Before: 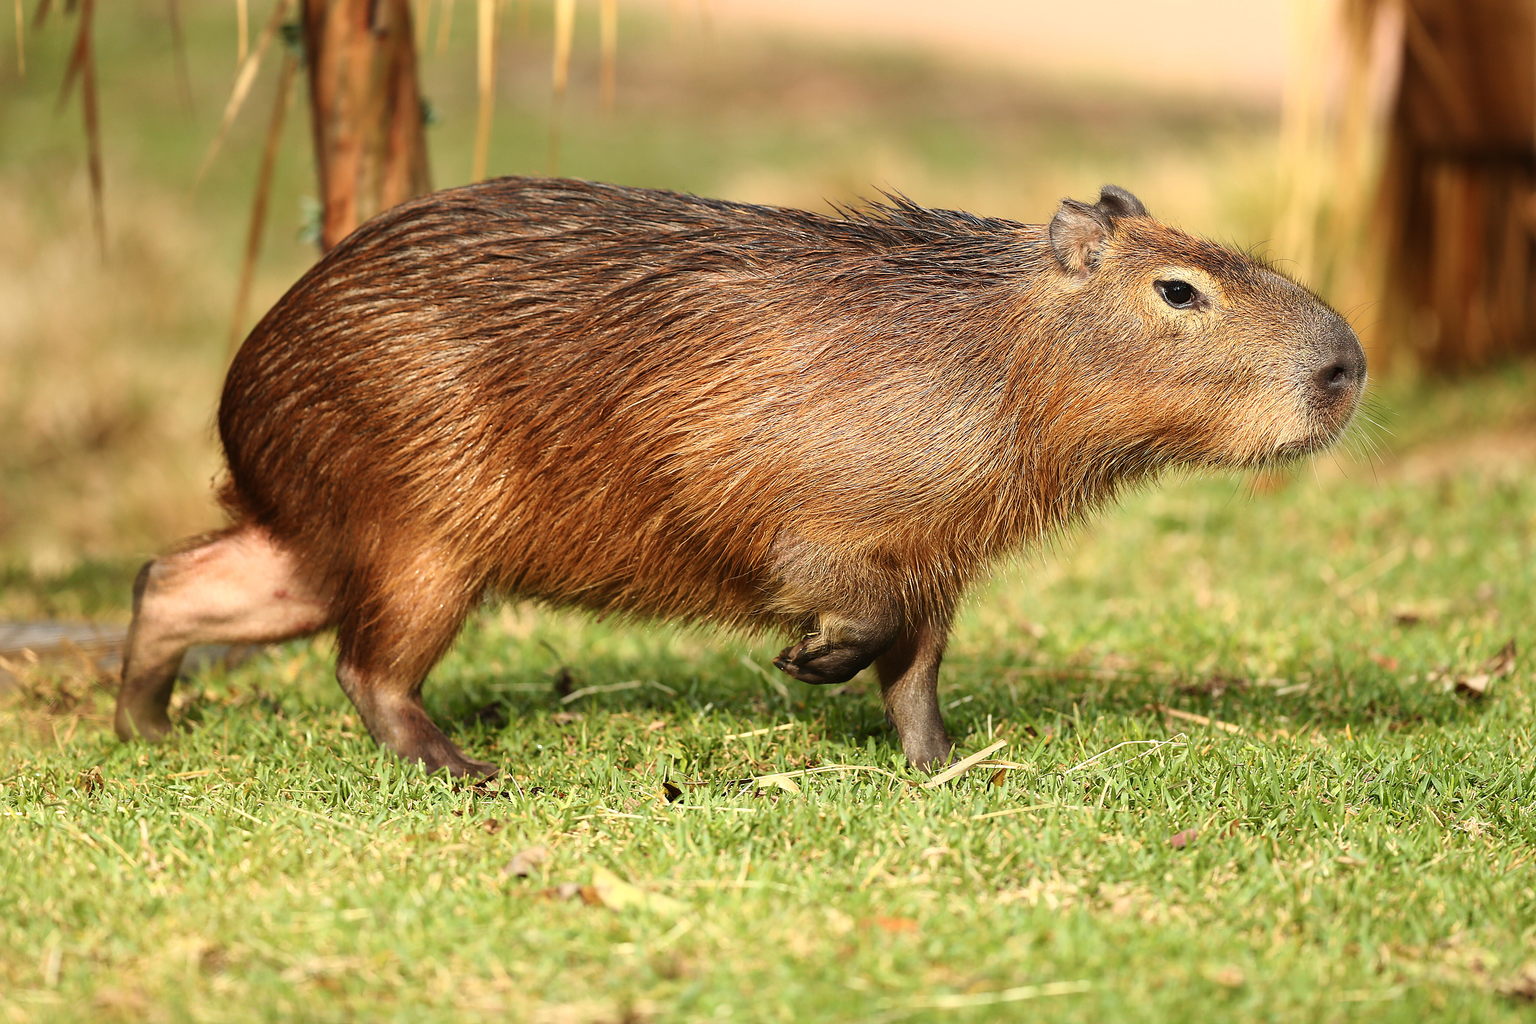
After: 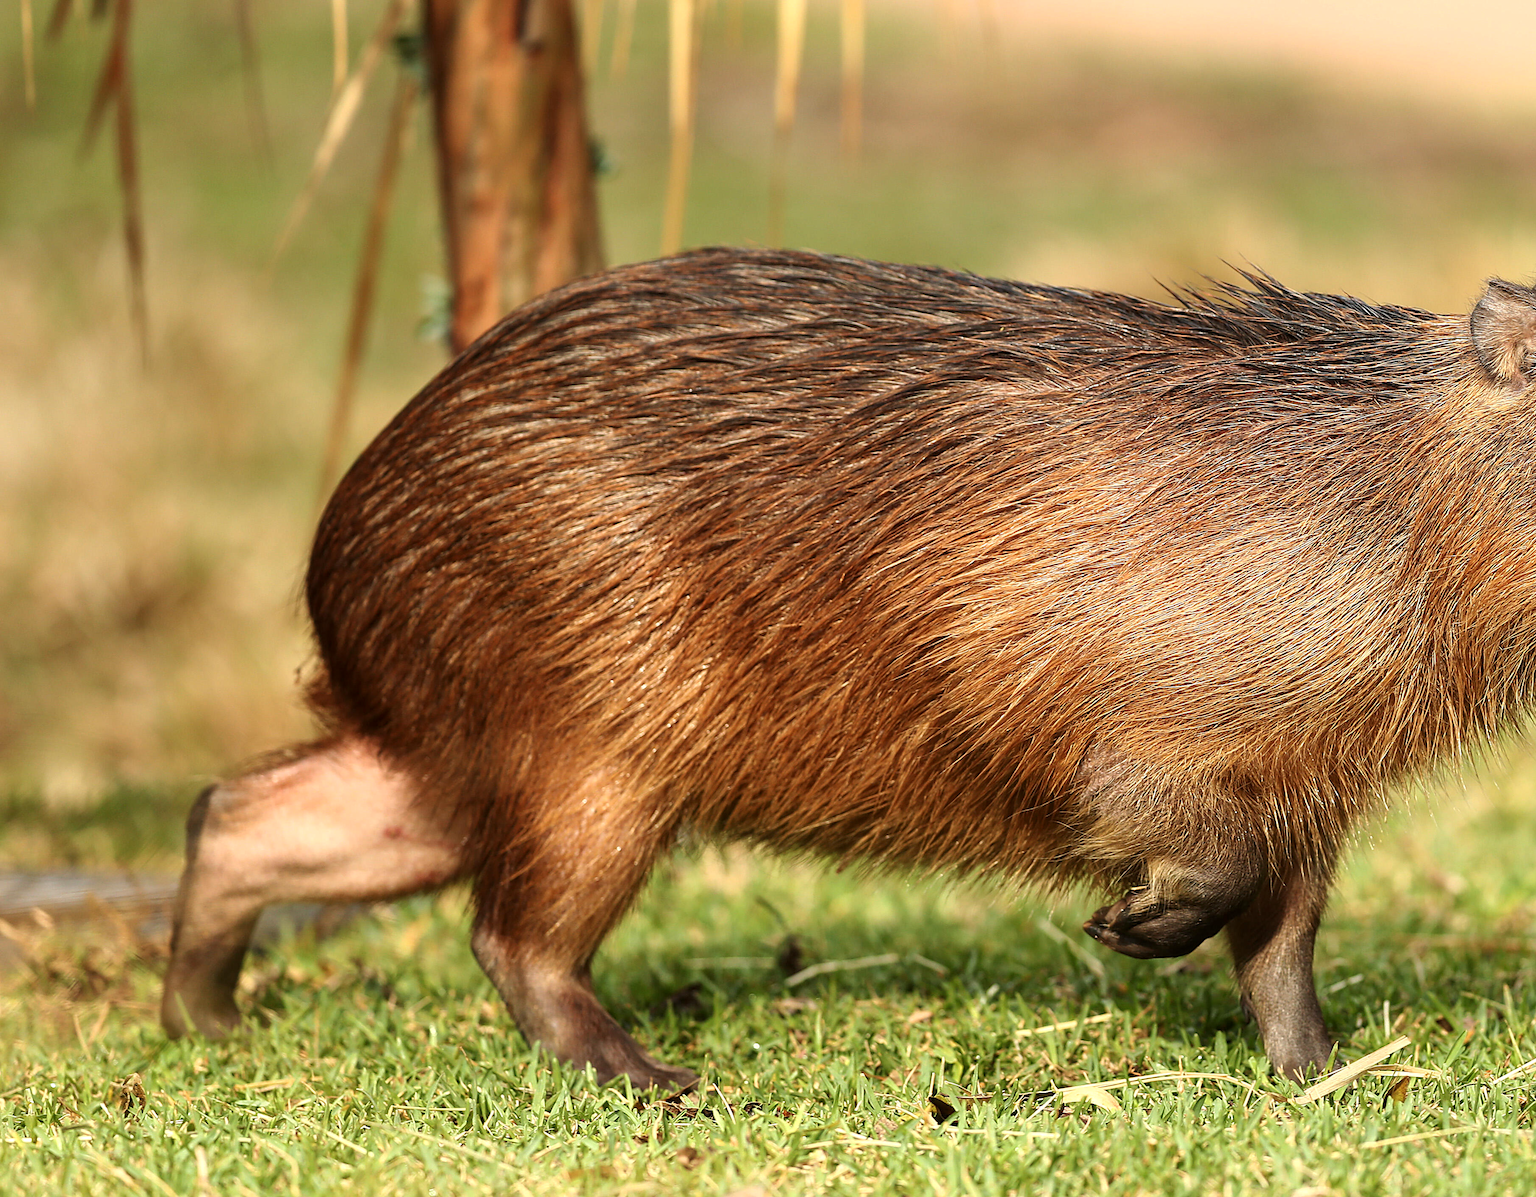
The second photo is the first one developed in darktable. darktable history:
local contrast: highlights 104%, shadows 100%, detail 119%, midtone range 0.2
crop: right 28.589%, bottom 16.536%
